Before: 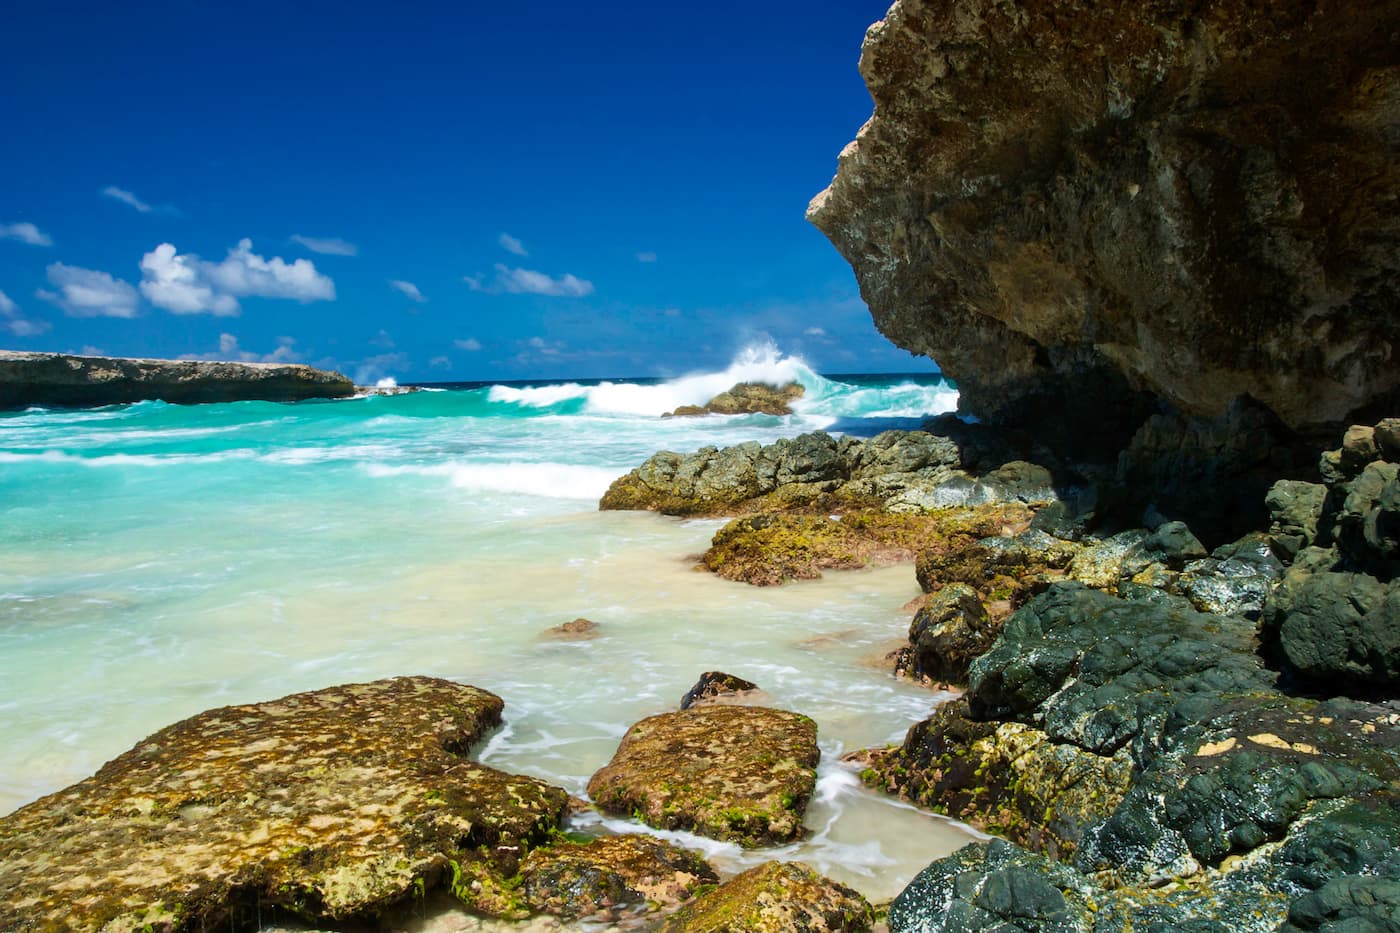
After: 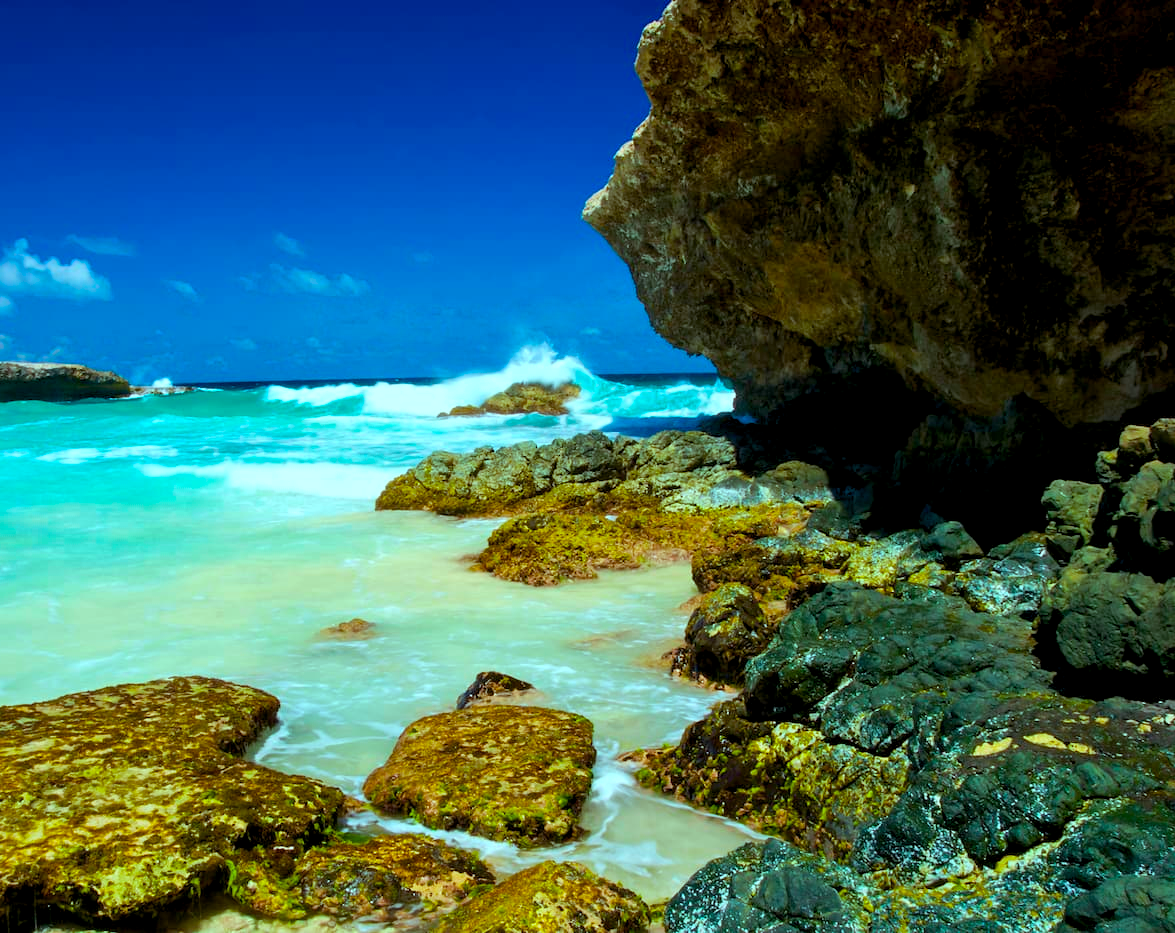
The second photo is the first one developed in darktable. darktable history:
color balance rgb: highlights gain › chroma 4.092%, highlights gain › hue 202.78°, global offset › luminance -0.513%, linear chroma grading › shadows -7.842%, linear chroma grading › global chroma 9.972%, perceptual saturation grading › global saturation 31.034%, global vibrance 20%
crop: left 16.004%
